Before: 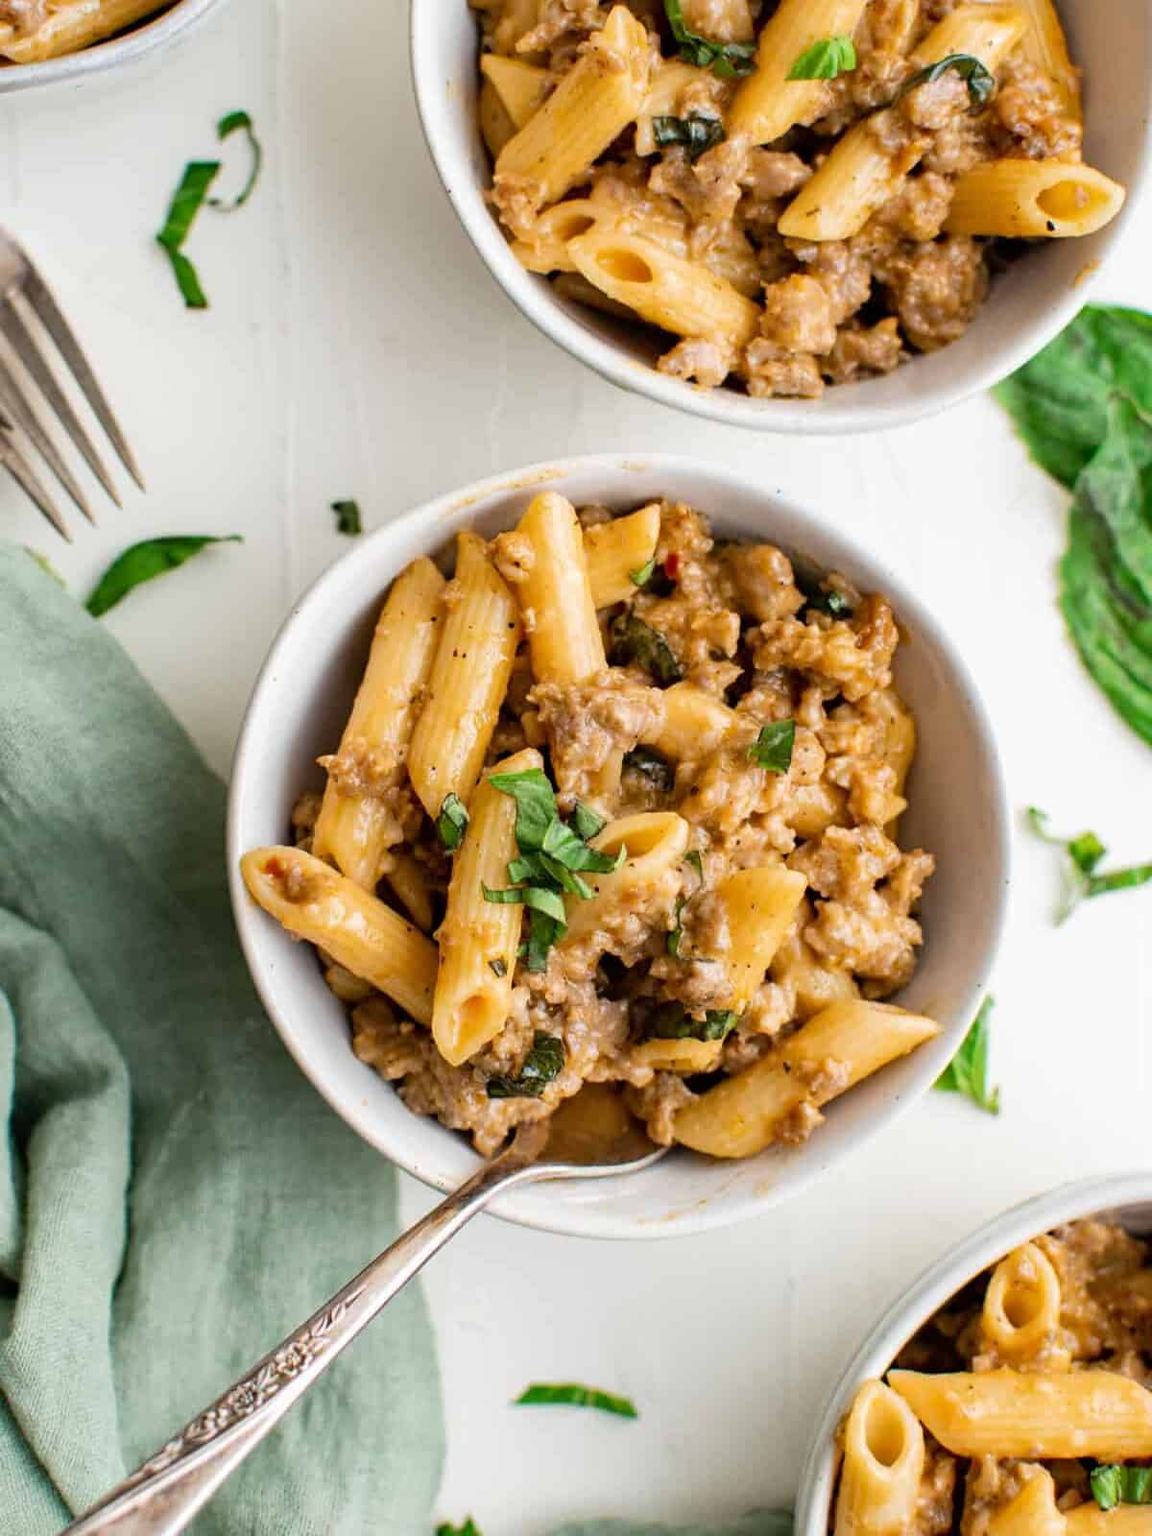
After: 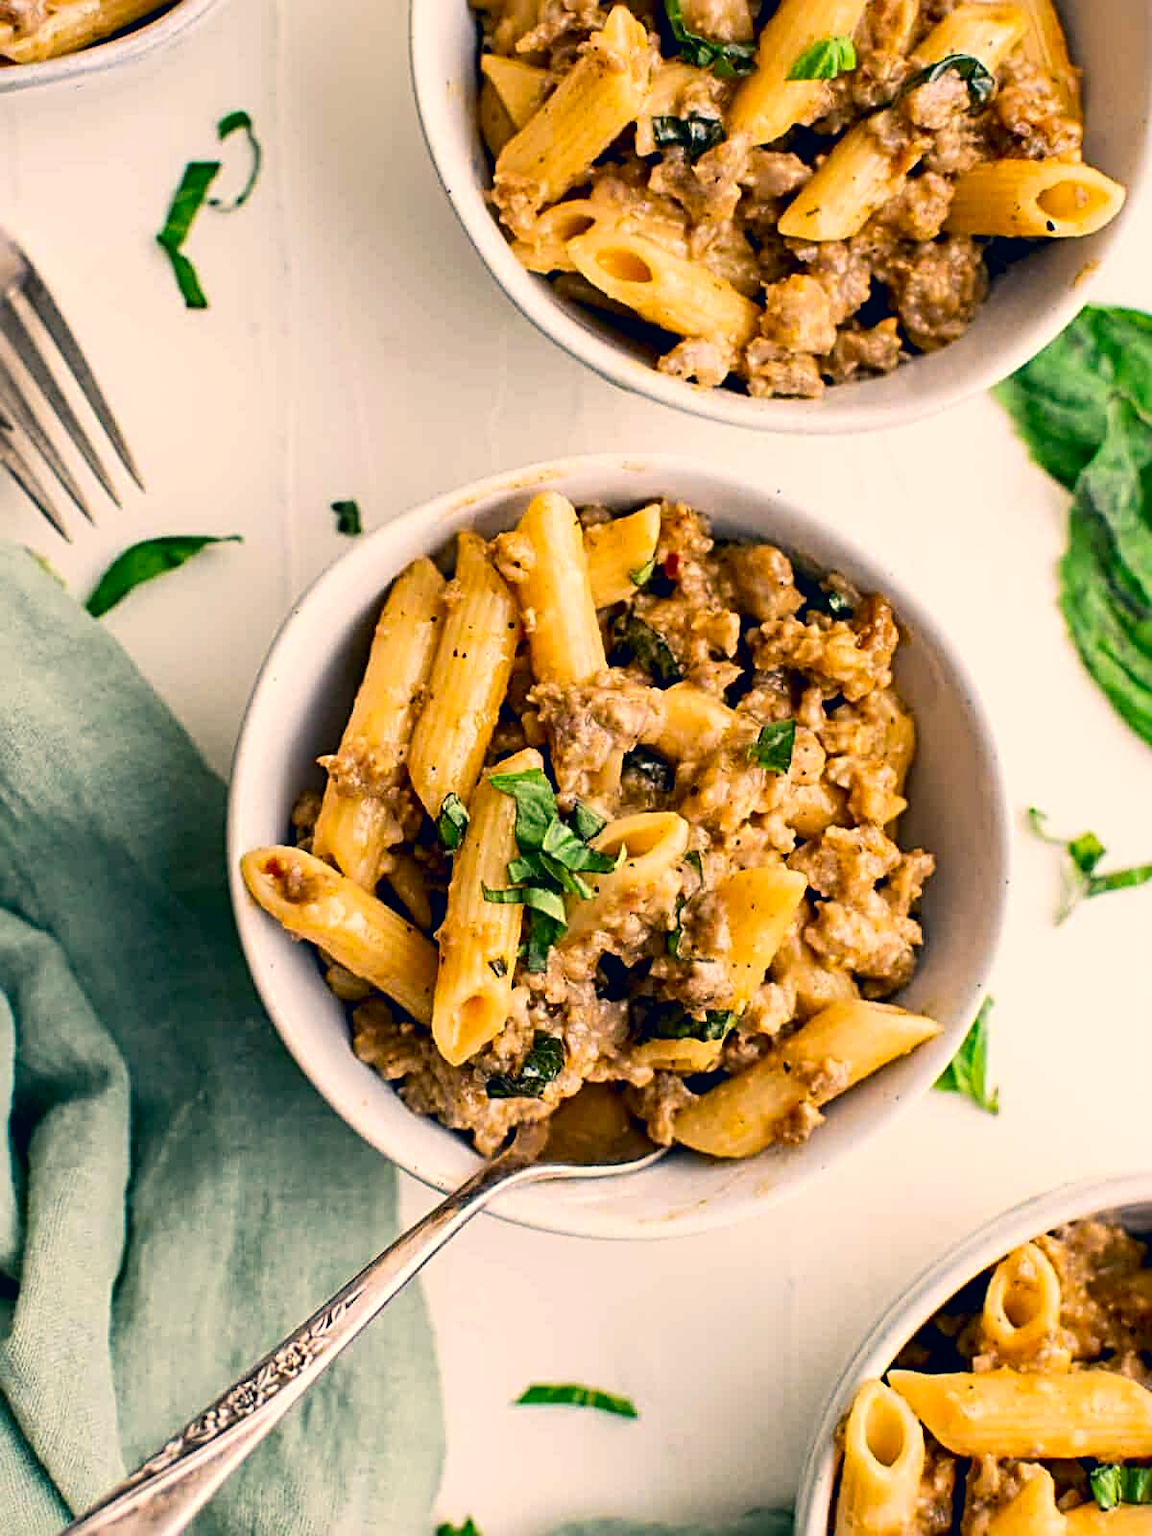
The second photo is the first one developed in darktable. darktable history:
exposure: black level correction 0.005, exposure 0.005 EV, compensate highlight preservation false
sharpen: radius 3.953
contrast brightness saturation: contrast 0.154, brightness -0.015, saturation 0.096
color correction: highlights a* 10.3, highlights b* 13.94, shadows a* -9.97, shadows b* -14.96
